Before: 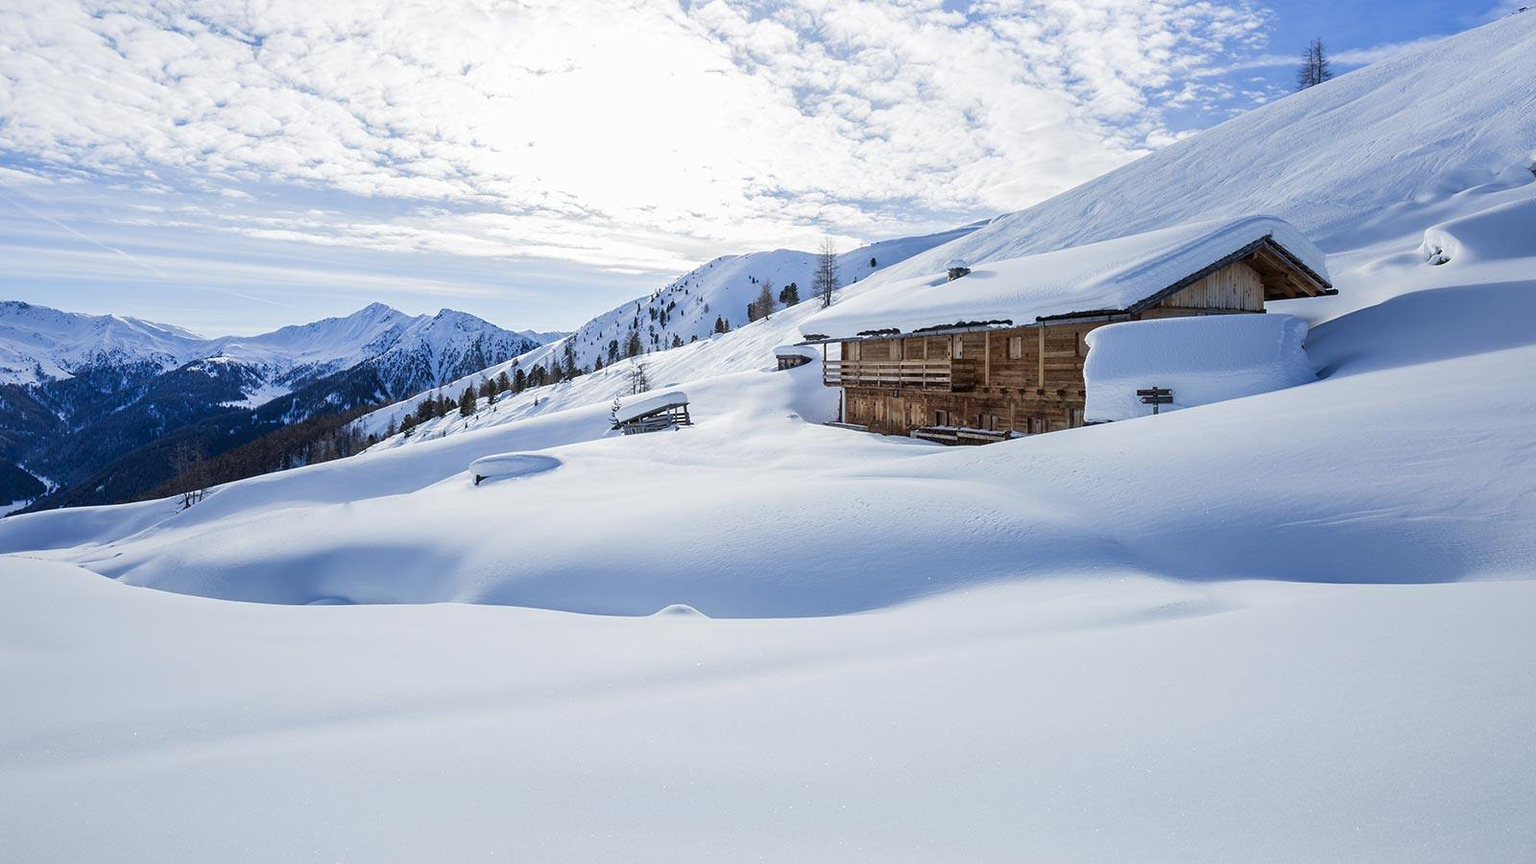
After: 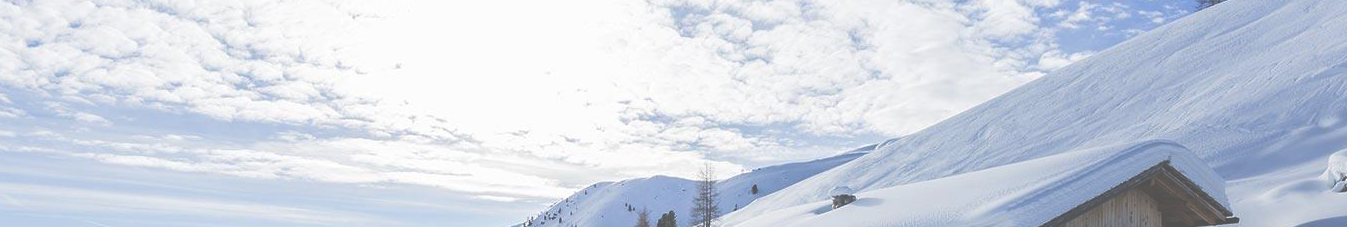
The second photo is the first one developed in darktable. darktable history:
exposure: black level correction -0.086, compensate highlight preservation false
crop and rotate: left 9.694%, top 9.36%, right 6.107%, bottom 65.37%
